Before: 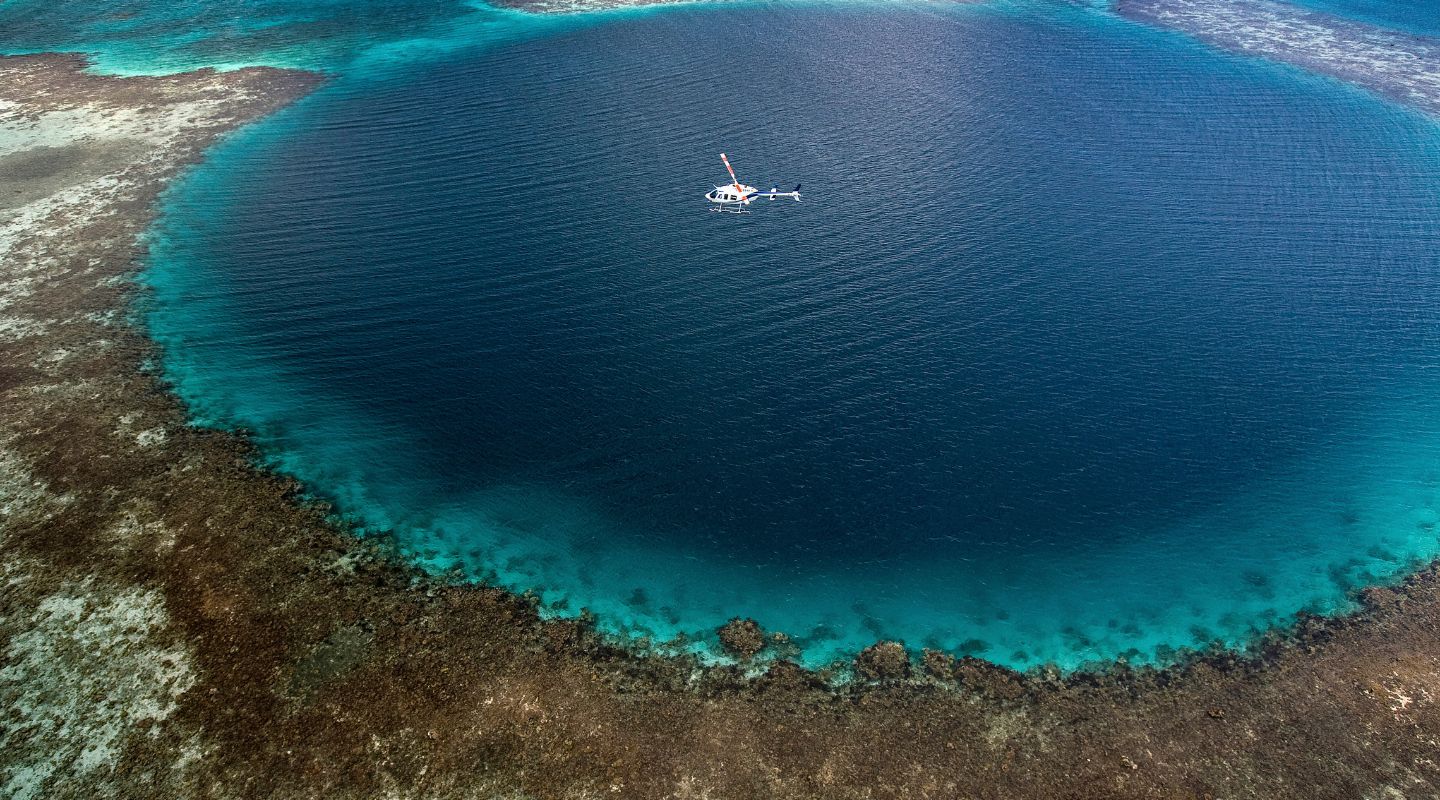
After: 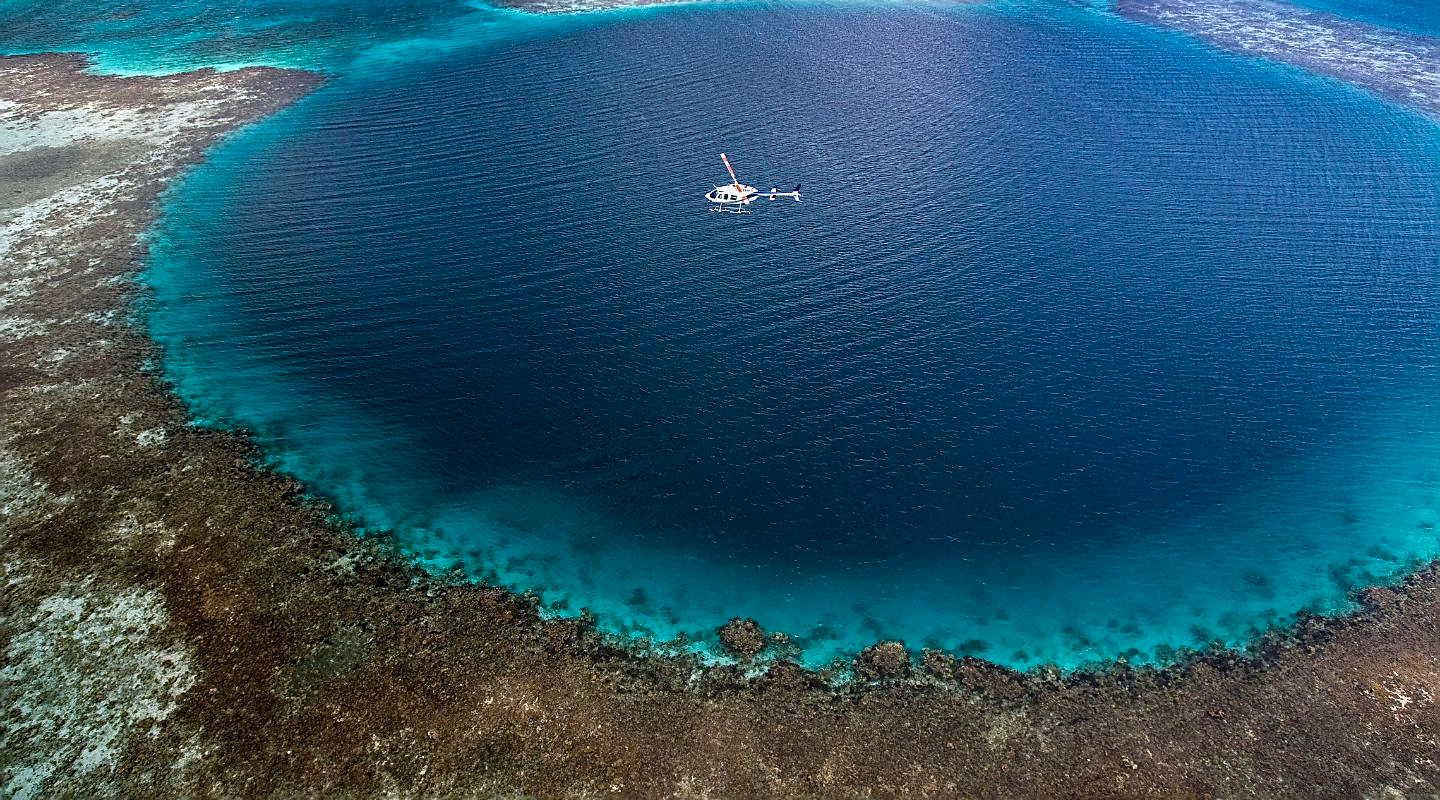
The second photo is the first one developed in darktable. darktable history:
sharpen: on, module defaults
color calibration: illuminant as shot in camera, x 0.358, y 0.373, temperature 4628.91 K
color balance: output saturation 110%
